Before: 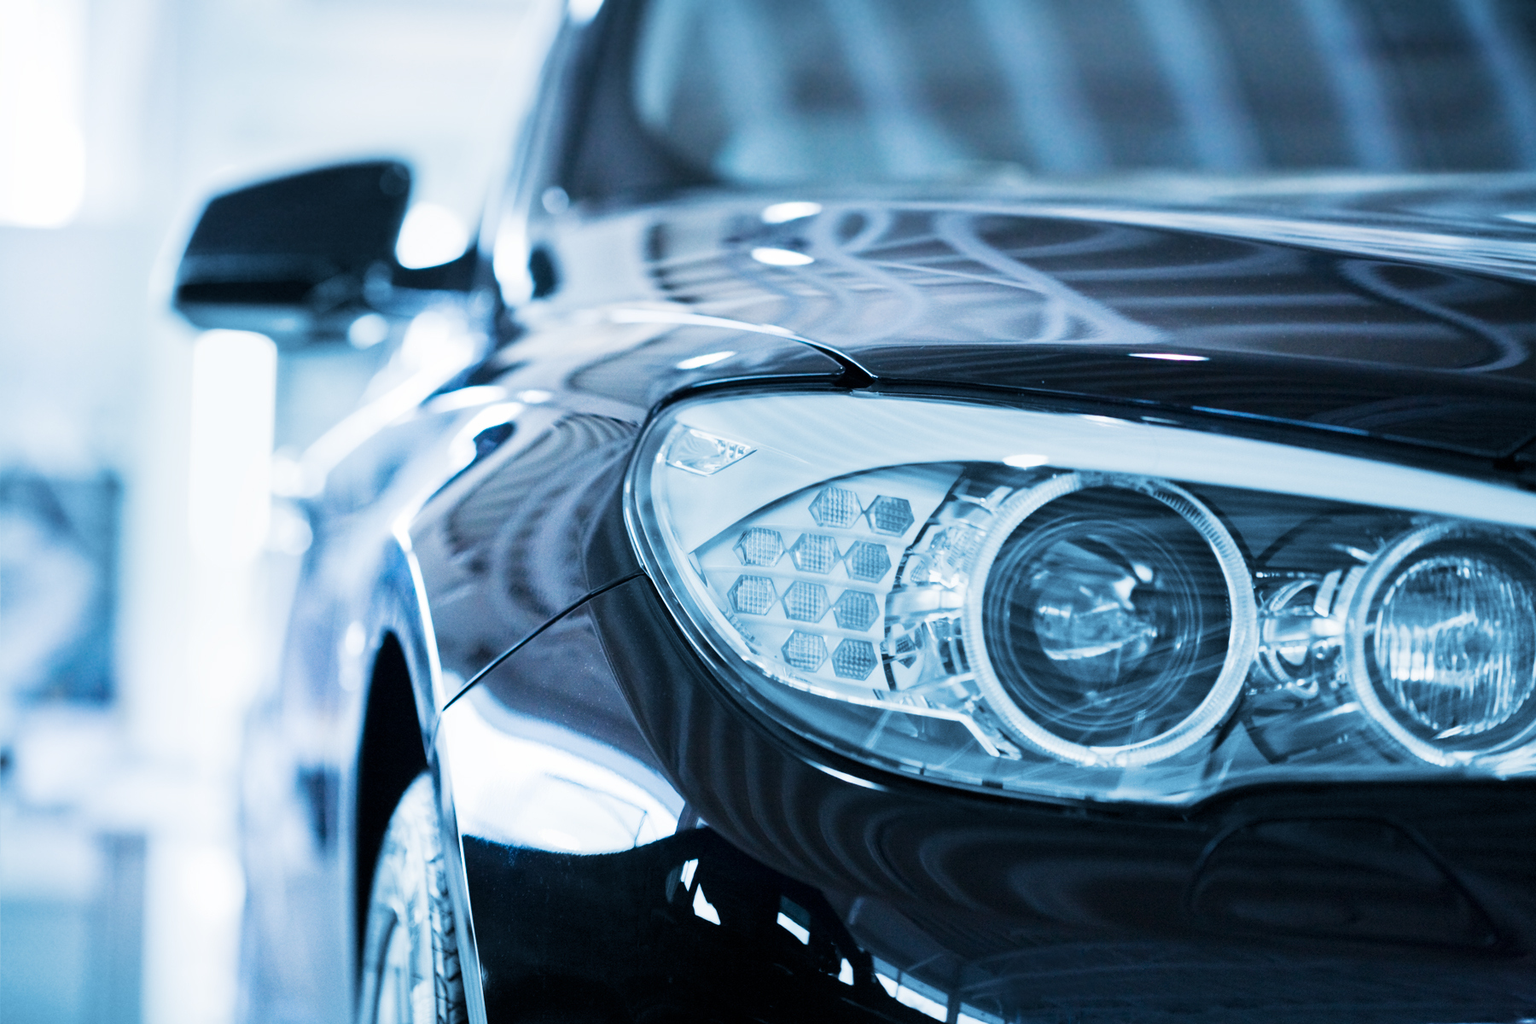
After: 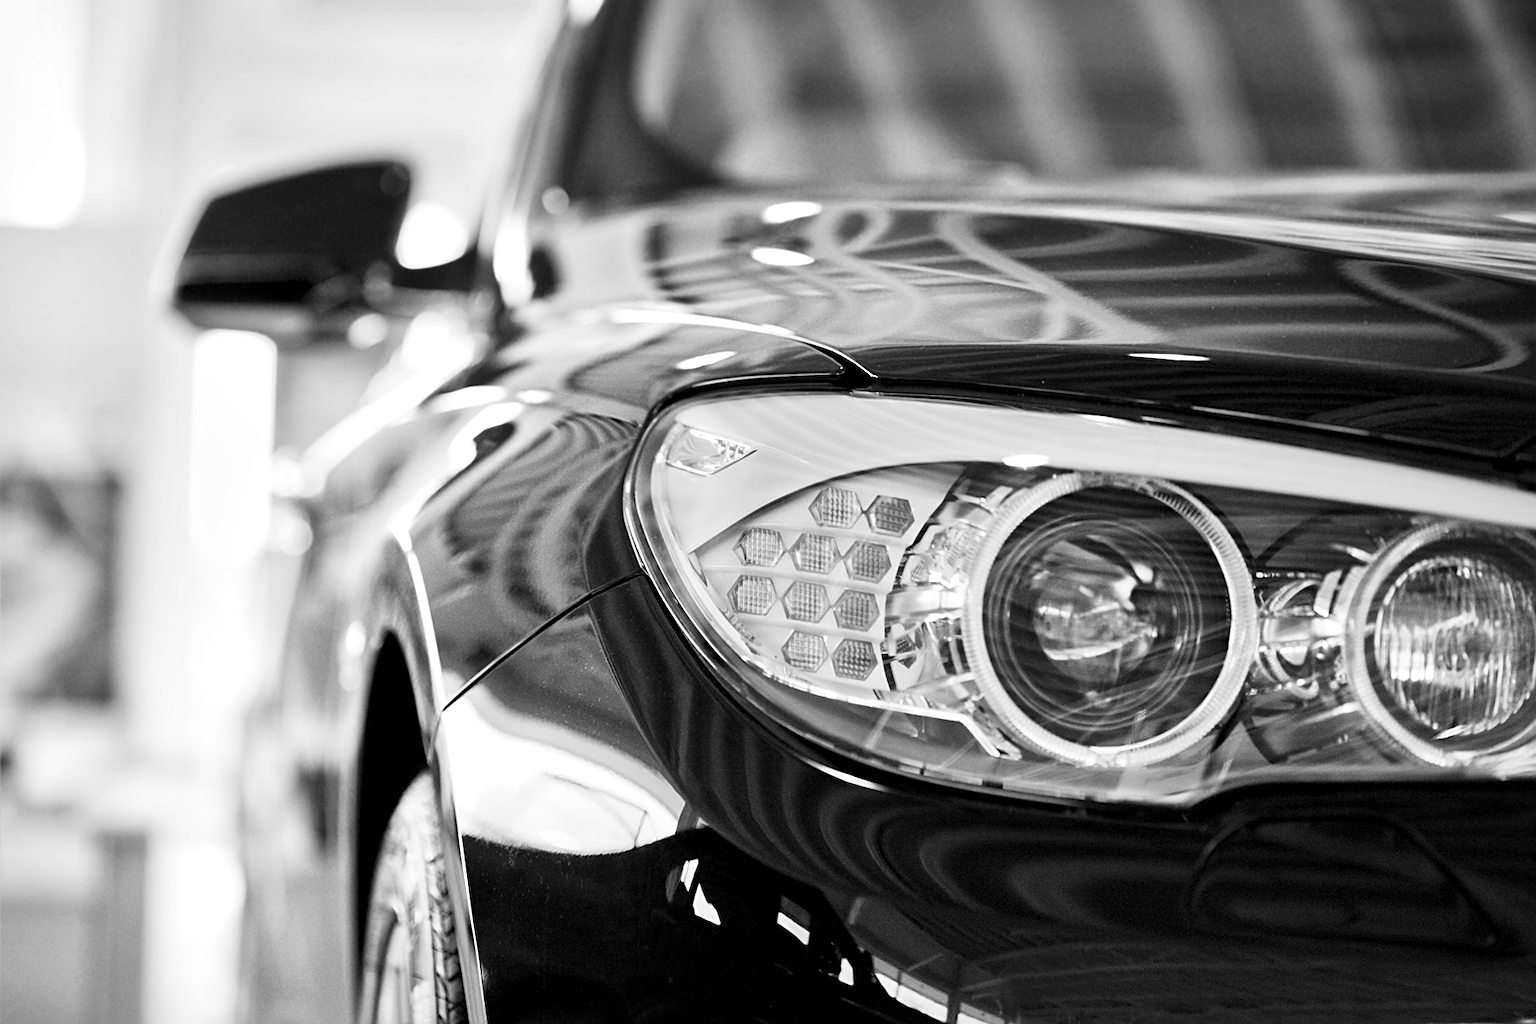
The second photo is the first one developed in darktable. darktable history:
exposure: exposure -0.048 EV, compensate highlight preservation false
monochrome: on, module defaults
sharpen: on, module defaults
contrast brightness saturation: saturation -0.05
local contrast: mode bilateral grid, contrast 25, coarseness 60, detail 151%, midtone range 0.2
